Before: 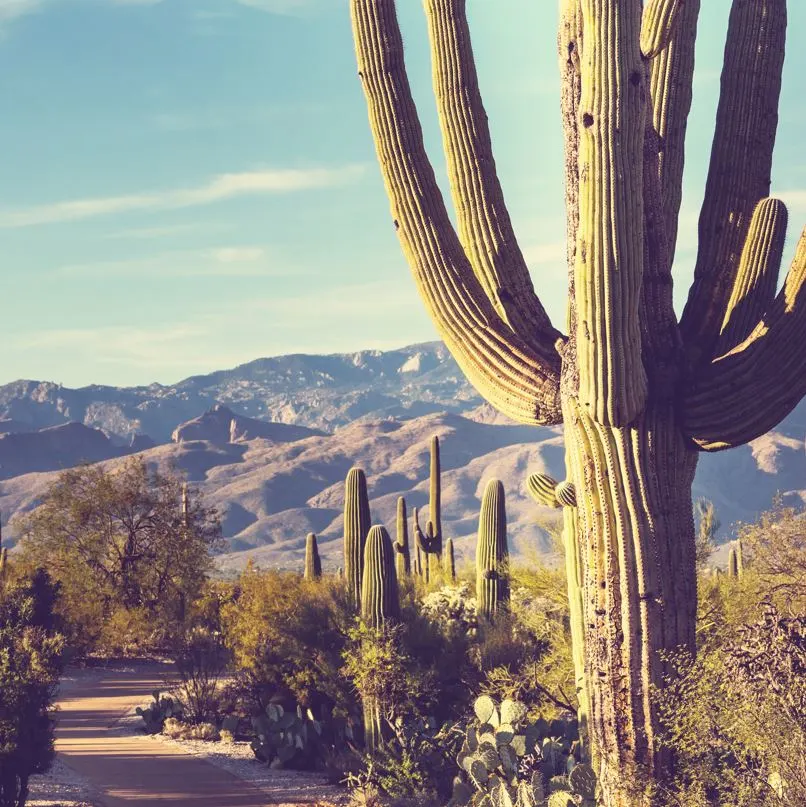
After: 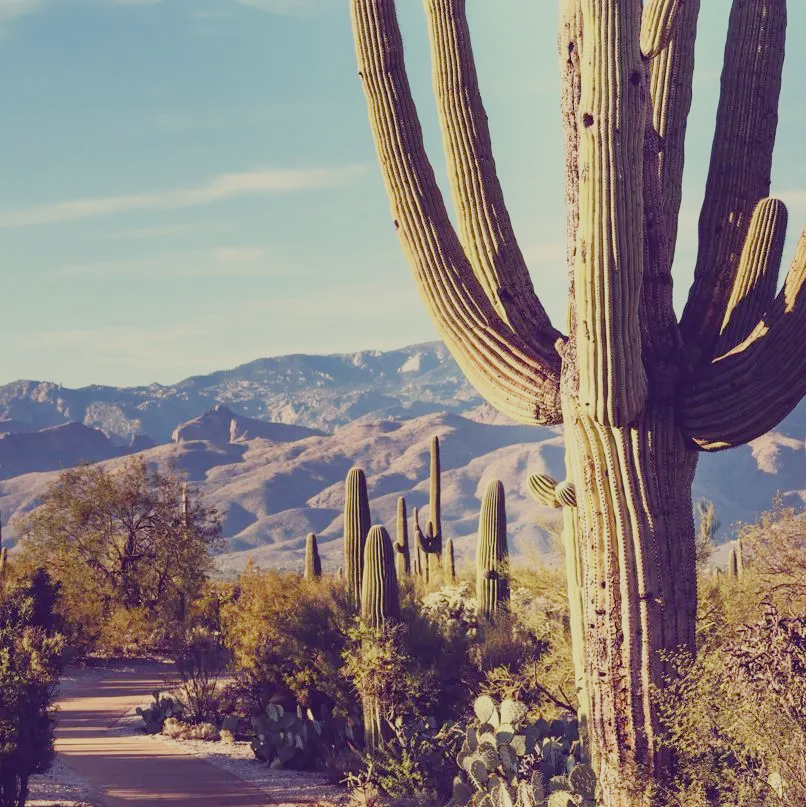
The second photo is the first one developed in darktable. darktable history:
filmic rgb: black relative exposure -7.65 EV, white relative exposure 4.56 EV, hardness 3.61, color science v6 (2022)
color balance rgb: power › chroma 0.261%, power › hue 60.35°, highlights gain › chroma 0.201%, highlights gain › hue 331.3°, perceptual saturation grading › global saturation 20%, perceptual saturation grading › highlights -50.285%, perceptual saturation grading › shadows 30.898%
